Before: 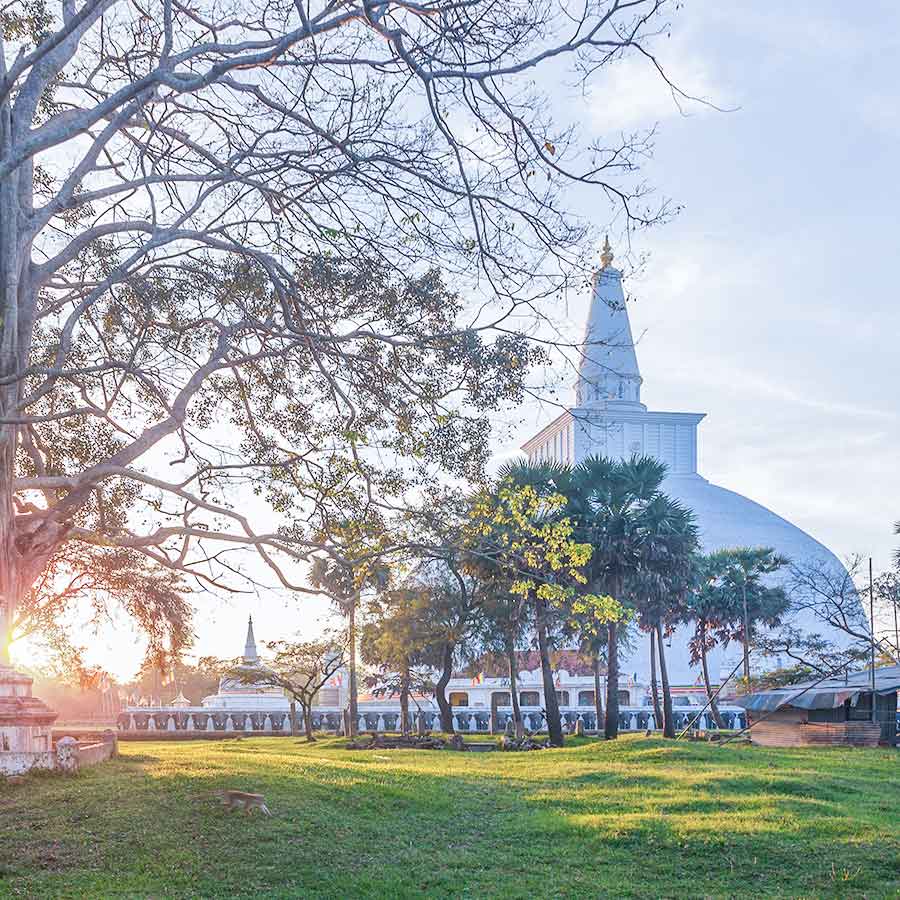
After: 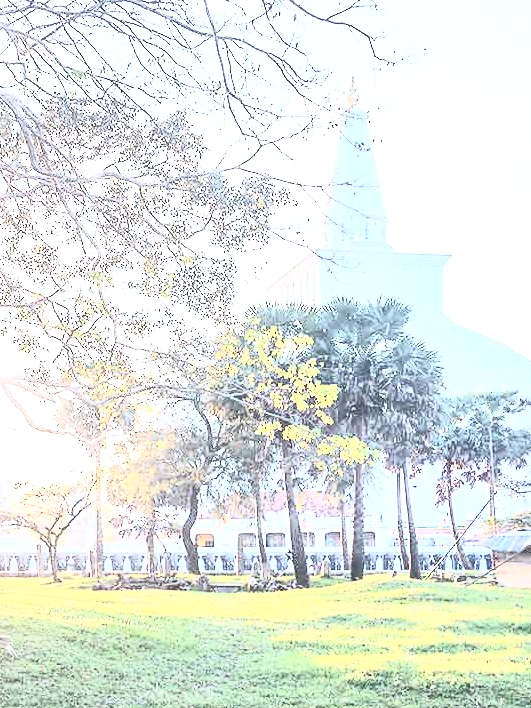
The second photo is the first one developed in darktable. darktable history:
exposure: black level correction -0.005, exposure 1.002 EV, compensate highlight preservation false
contrast brightness saturation: contrast 0.57, brightness 0.57, saturation -0.34
crop and rotate: left 28.256%, top 17.734%, right 12.656%, bottom 3.573%
